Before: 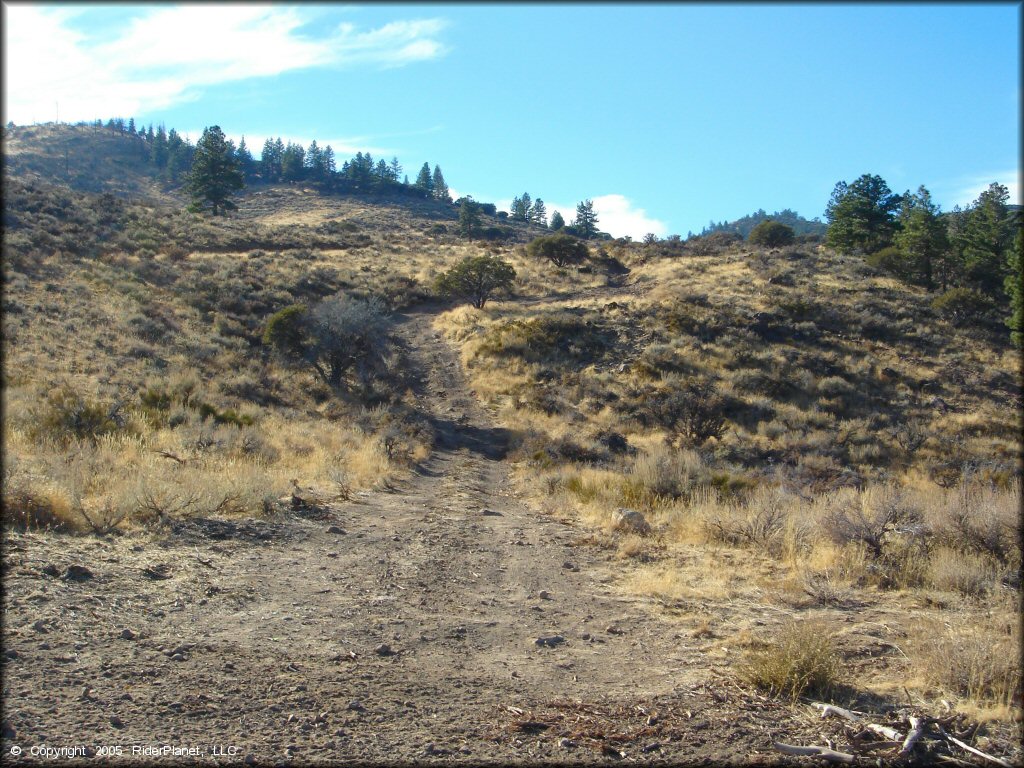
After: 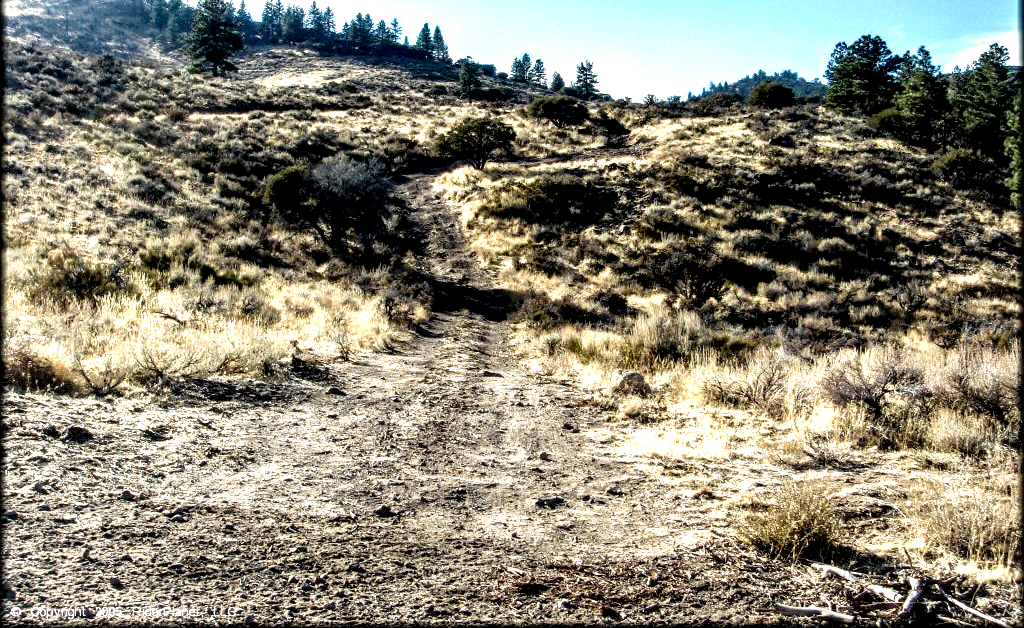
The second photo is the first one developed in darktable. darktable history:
crop and rotate: top 18.154%
velvia: on, module defaults
local contrast: highlights 115%, shadows 40%, detail 292%
